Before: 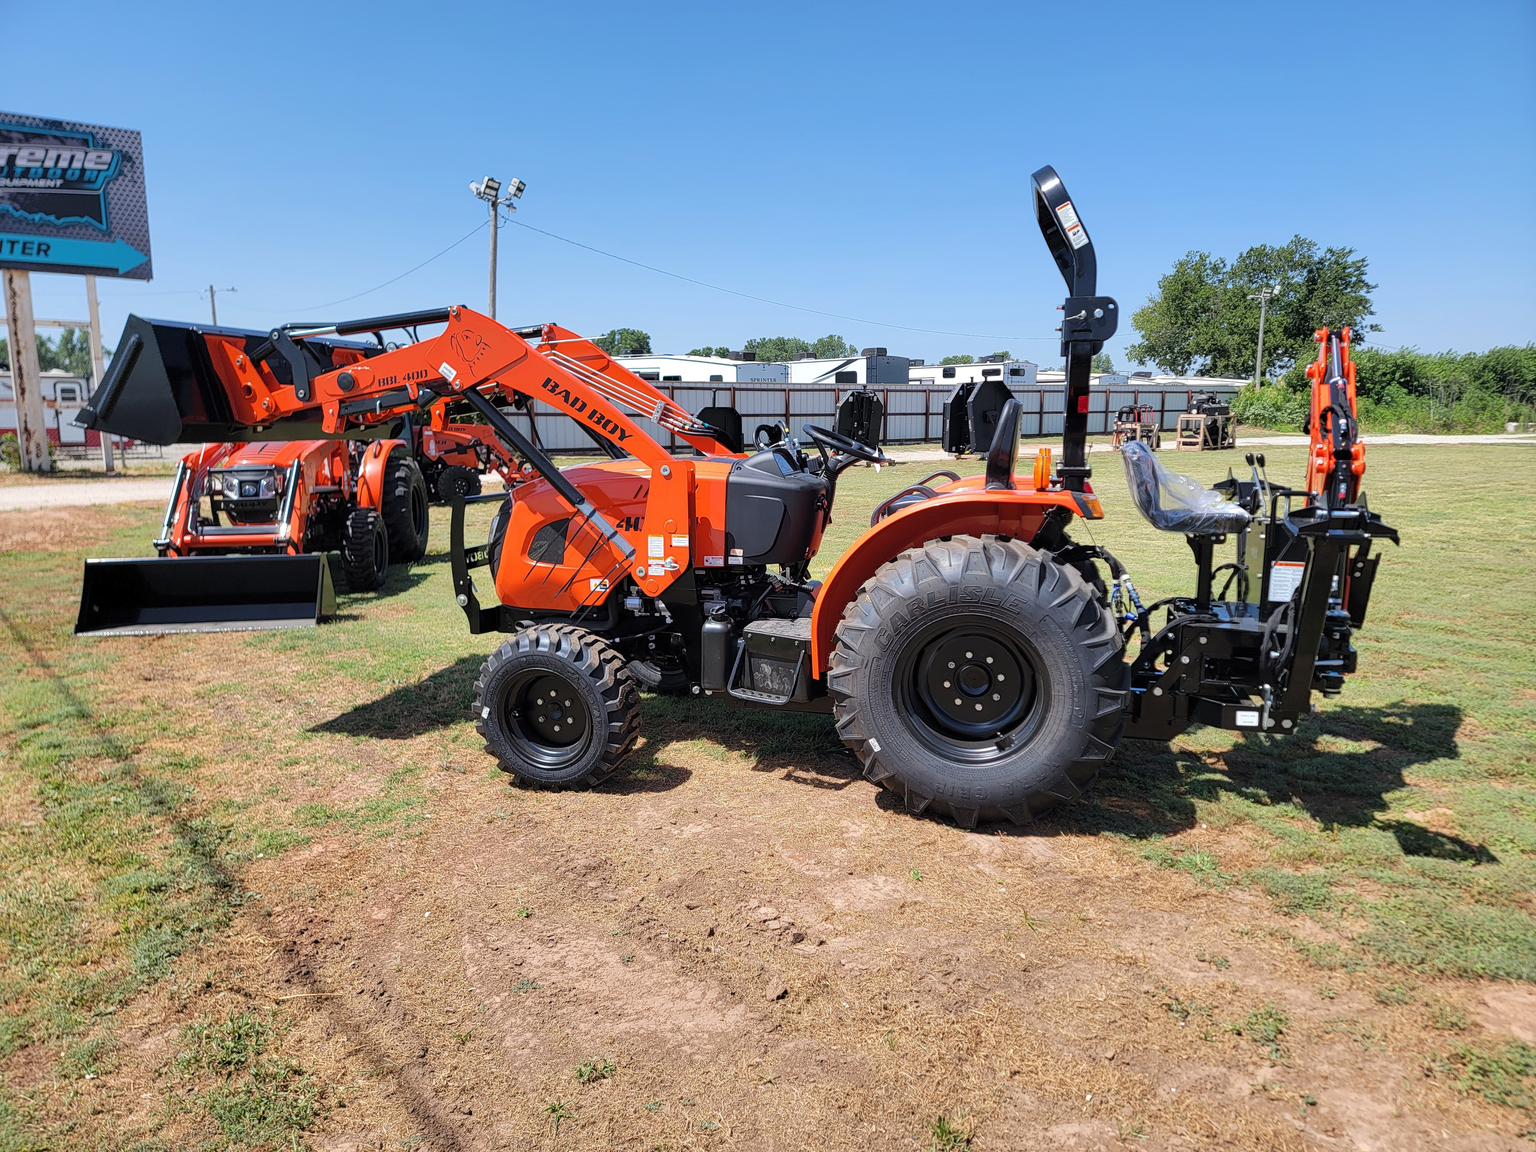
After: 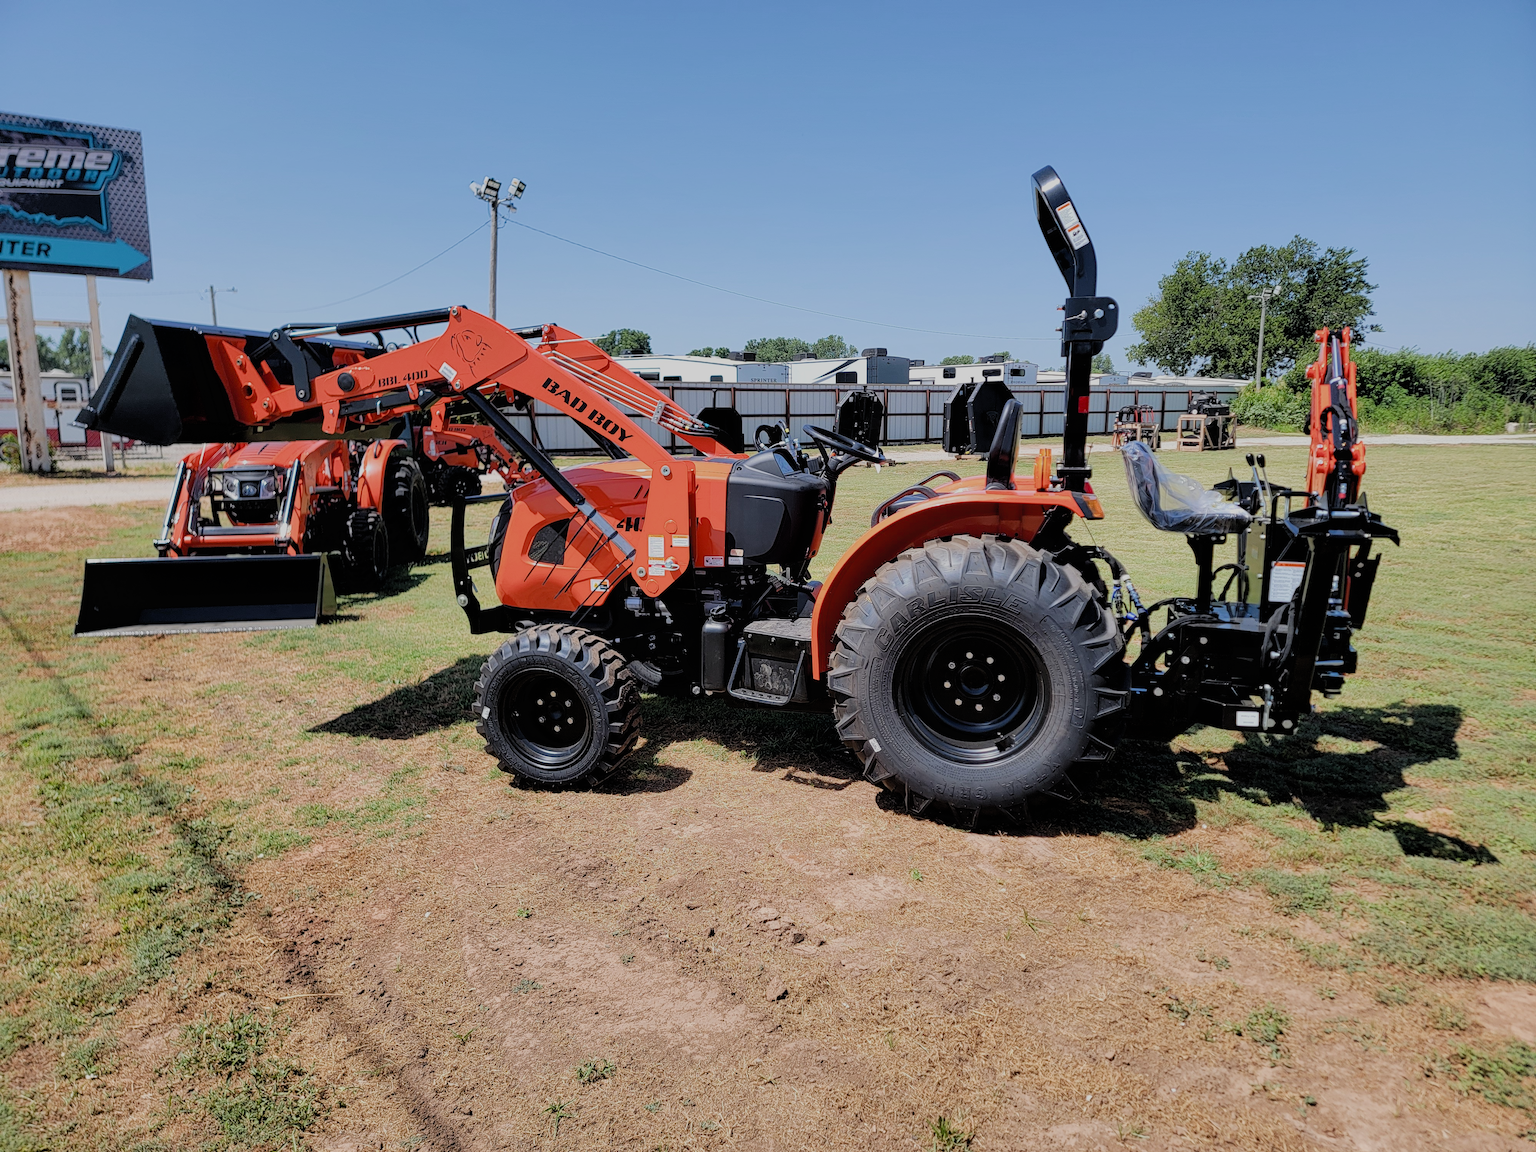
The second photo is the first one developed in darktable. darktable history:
exposure: black level correction 0.009, exposure -0.168 EV, compensate exposure bias true, compensate highlight preservation false
tone equalizer: on, module defaults
filmic rgb: black relative exposure -7.65 EV, white relative exposure 4.56 EV, threshold 5.98 EV, hardness 3.61, add noise in highlights 0.098, color science v4 (2020), type of noise poissonian, enable highlight reconstruction true
